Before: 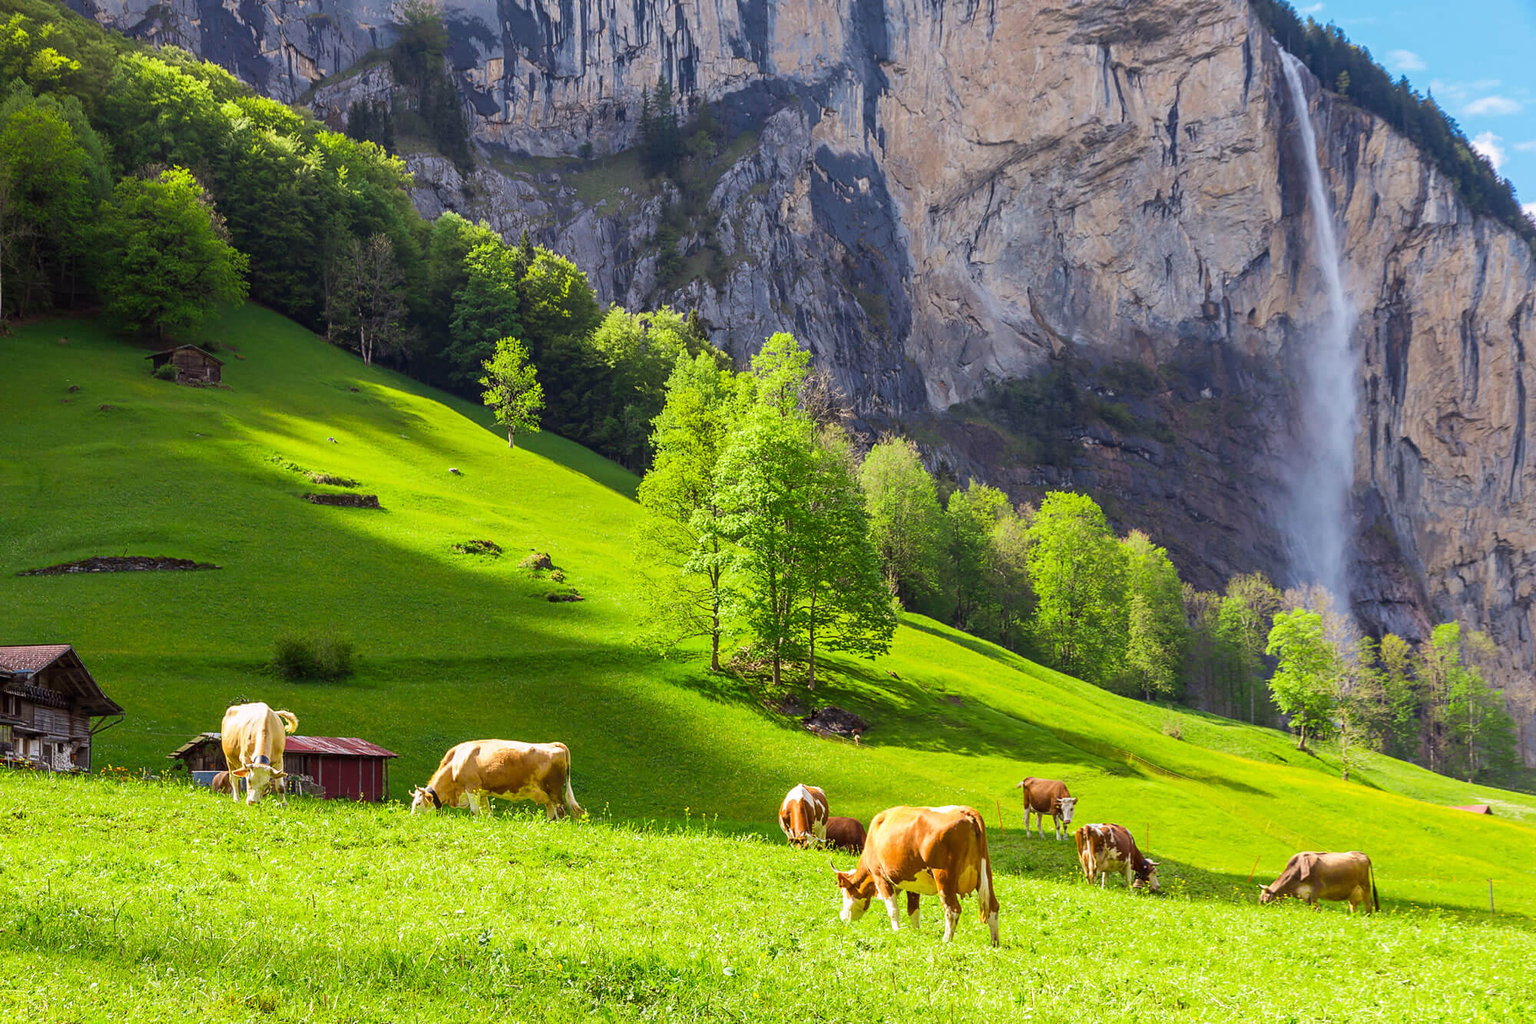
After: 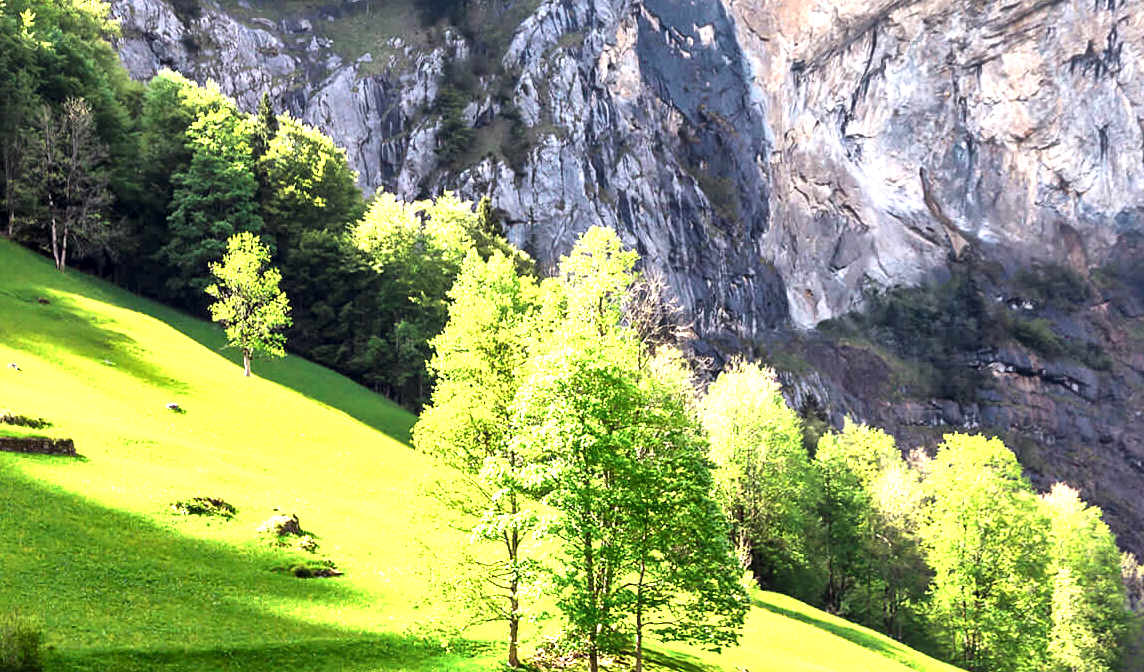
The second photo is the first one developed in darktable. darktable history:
levels: levels [0.012, 0.367, 0.697]
crop: left 20.932%, top 15.471%, right 21.848%, bottom 34.081%
local contrast: mode bilateral grid, contrast 20, coarseness 50, detail 171%, midtone range 0.2
color zones: curves: ch0 [(0.018, 0.548) (0.224, 0.64) (0.425, 0.447) (0.675, 0.575) (0.732, 0.579)]; ch1 [(0.066, 0.487) (0.25, 0.5) (0.404, 0.43) (0.75, 0.421) (0.956, 0.421)]; ch2 [(0.044, 0.561) (0.215, 0.465) (0.399, 0.544) (0.465, 0.548) (0.614, 0.447) (0.724, 0.43) (0.882, 0.623) (0.956, 0.632)]
